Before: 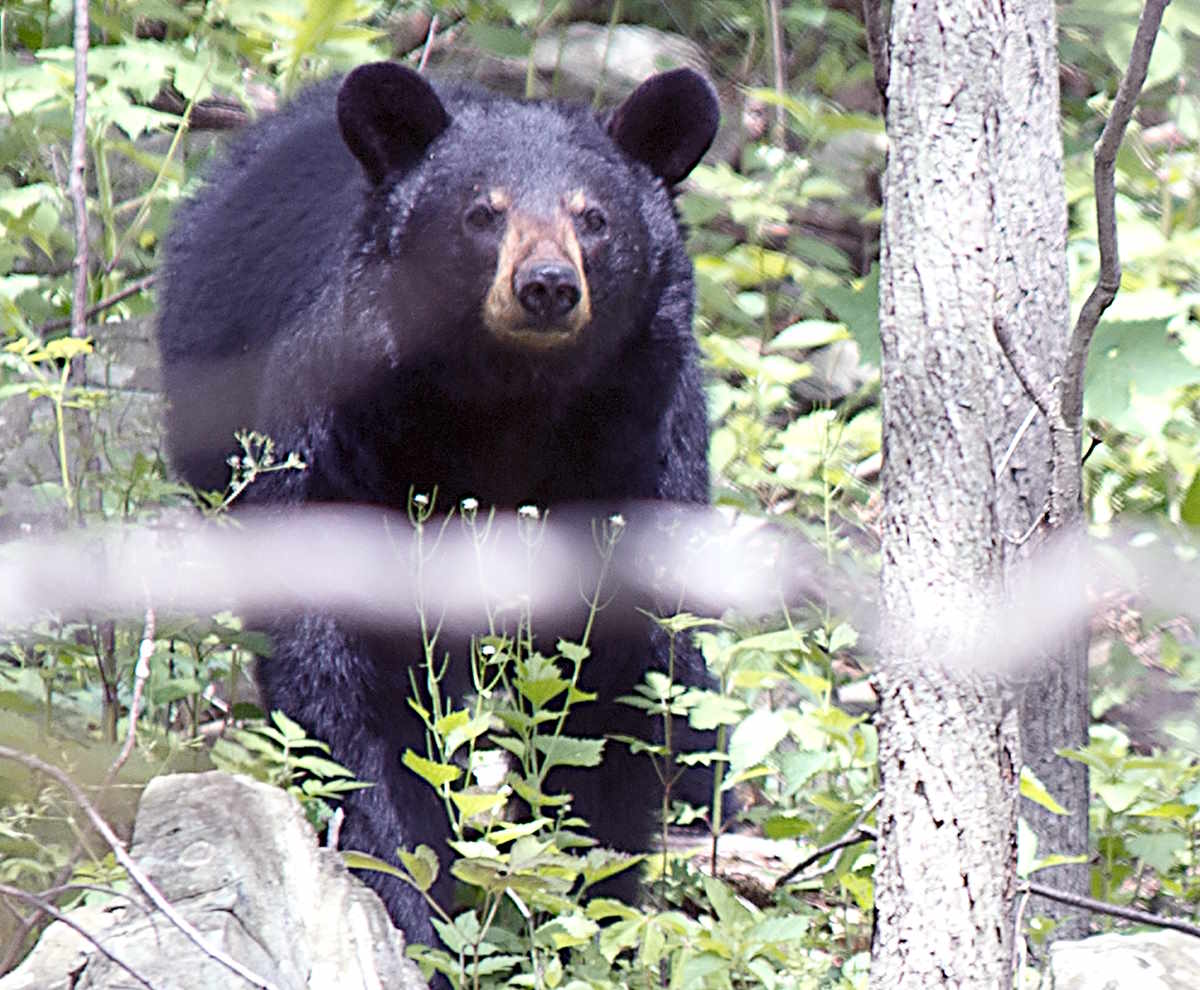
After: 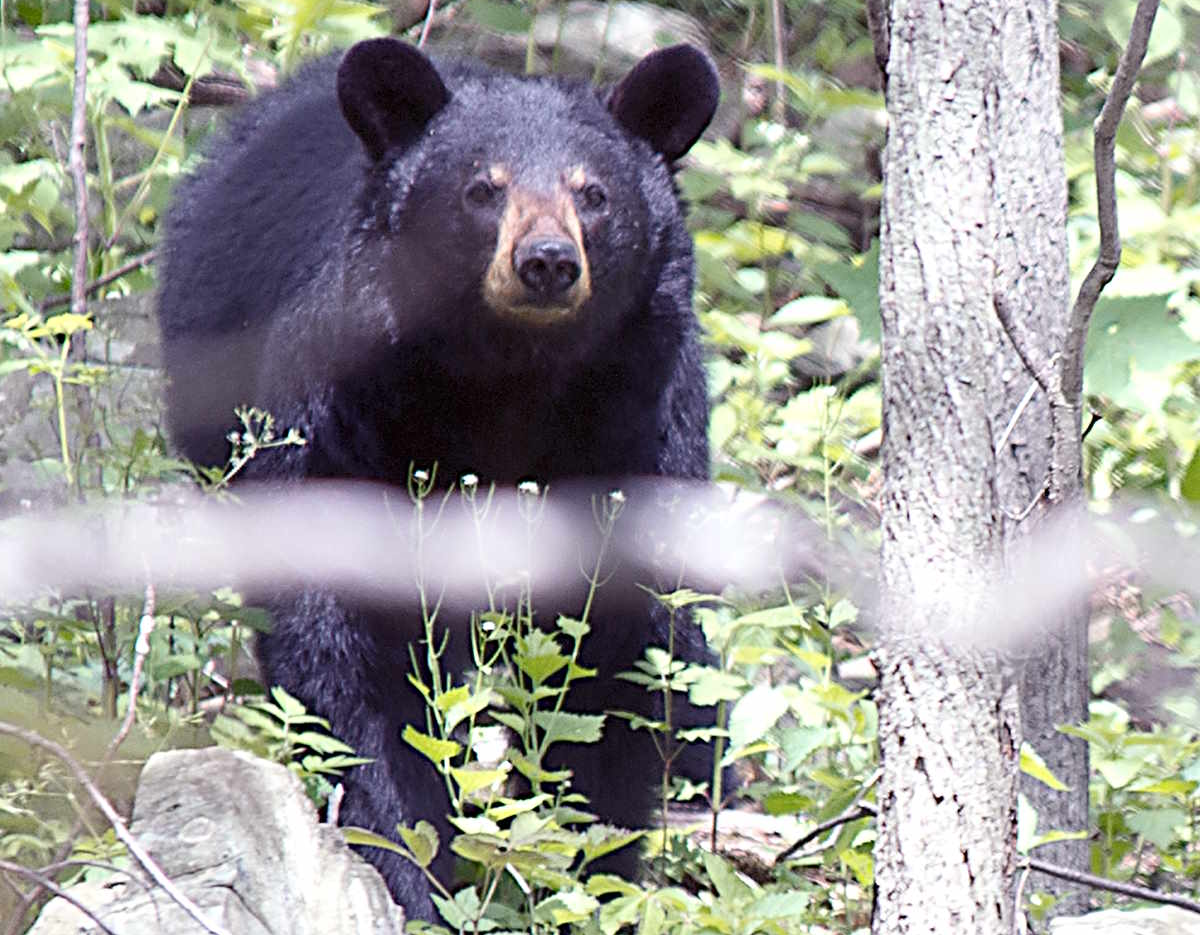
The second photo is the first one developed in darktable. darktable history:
crop and rotate: top 2.479%, bottom 3.018%
tone equalizer: on, module defaults
